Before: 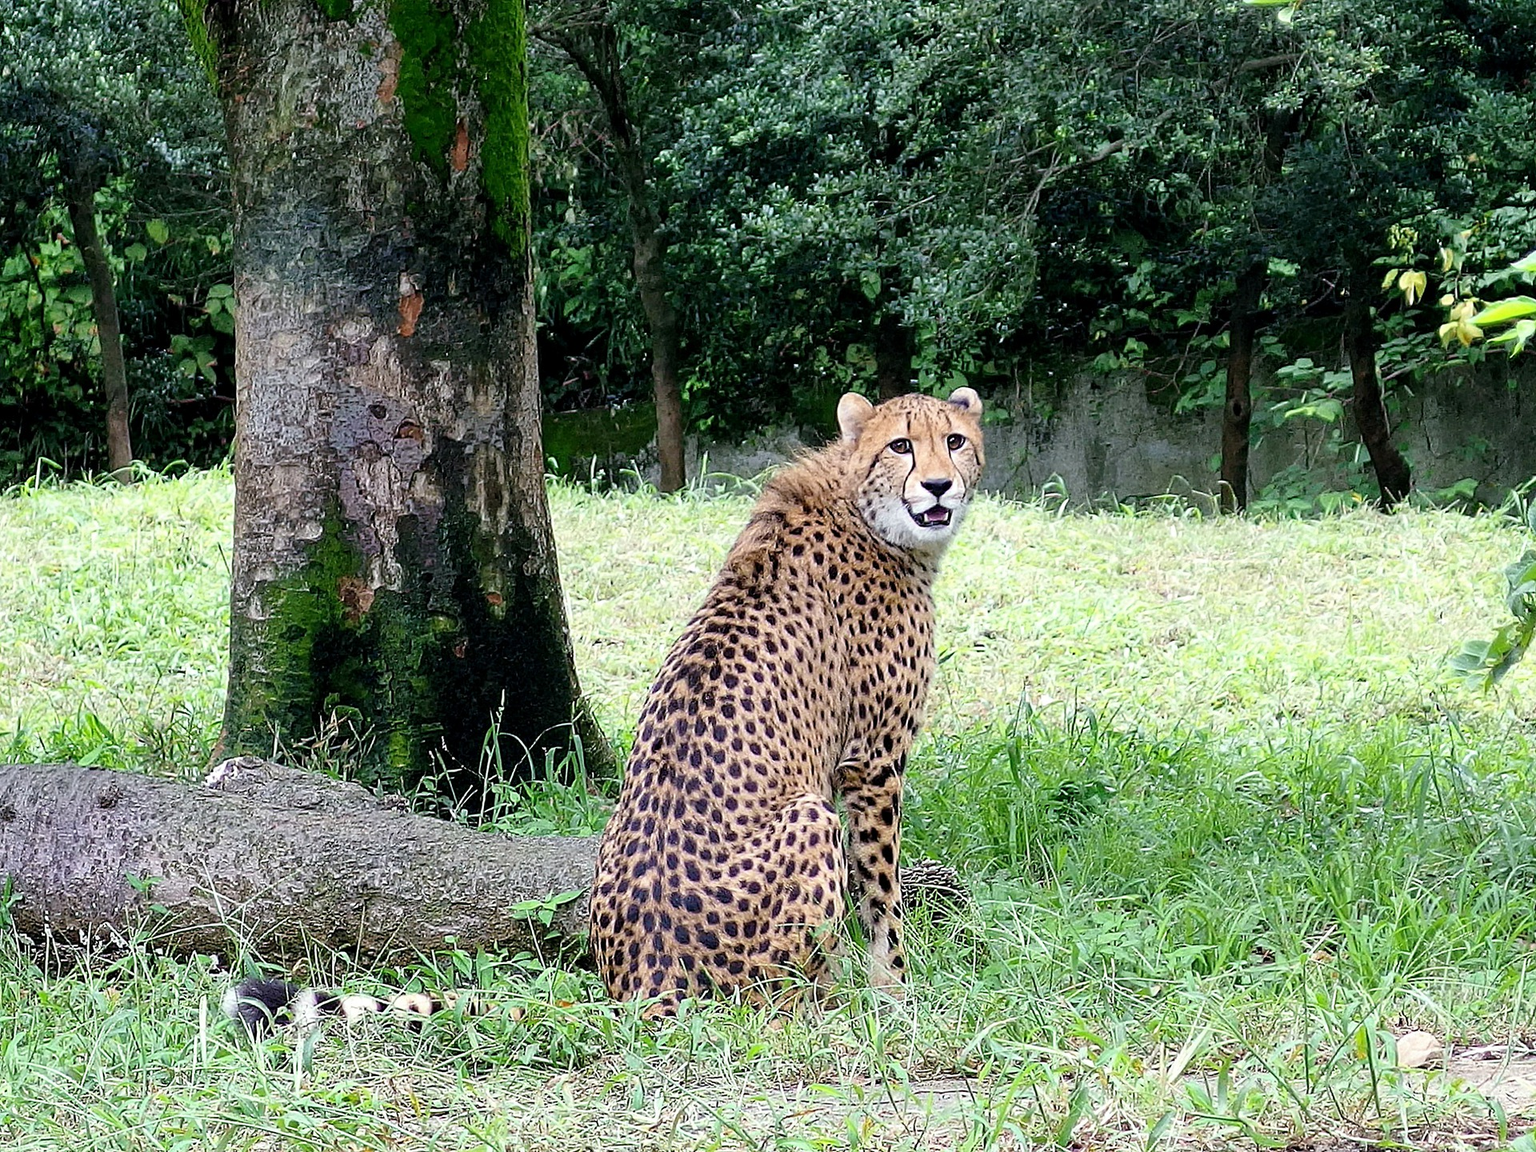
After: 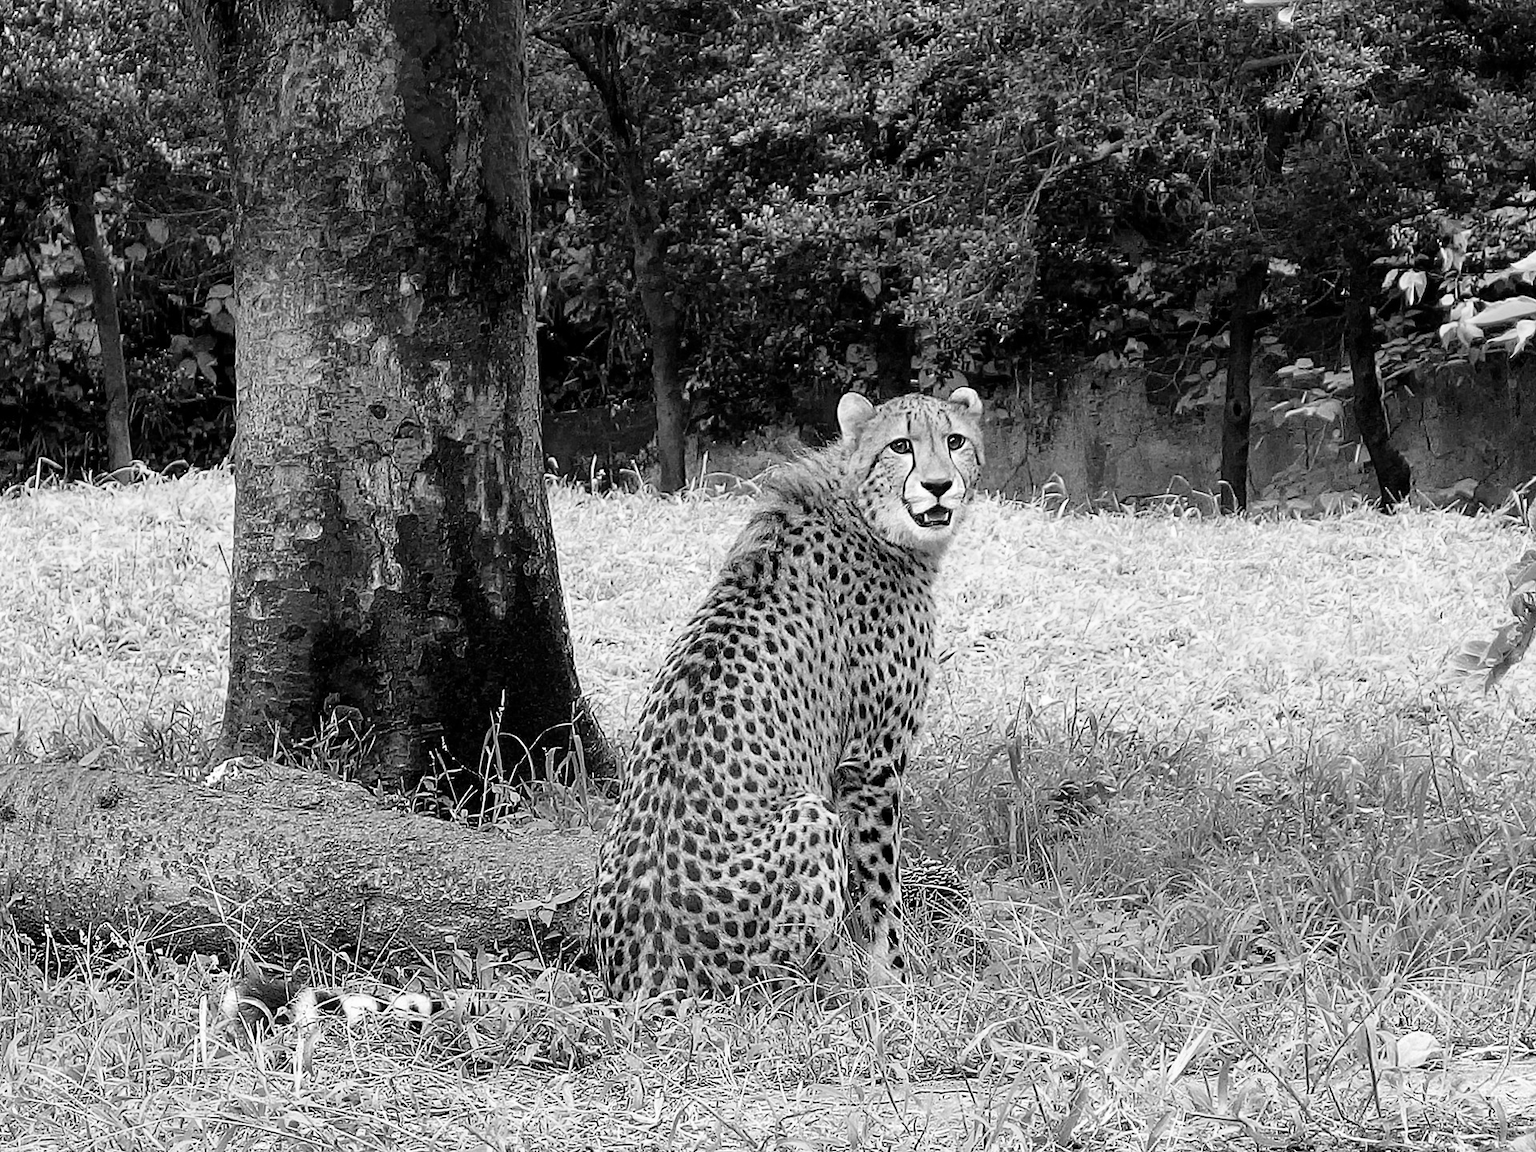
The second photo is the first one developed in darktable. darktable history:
color calibration: output gray [0.23, 0.37, 0.4, 0], x 0.368, y 0.376, temperature 4374.54 K, gamut compression 1.73
